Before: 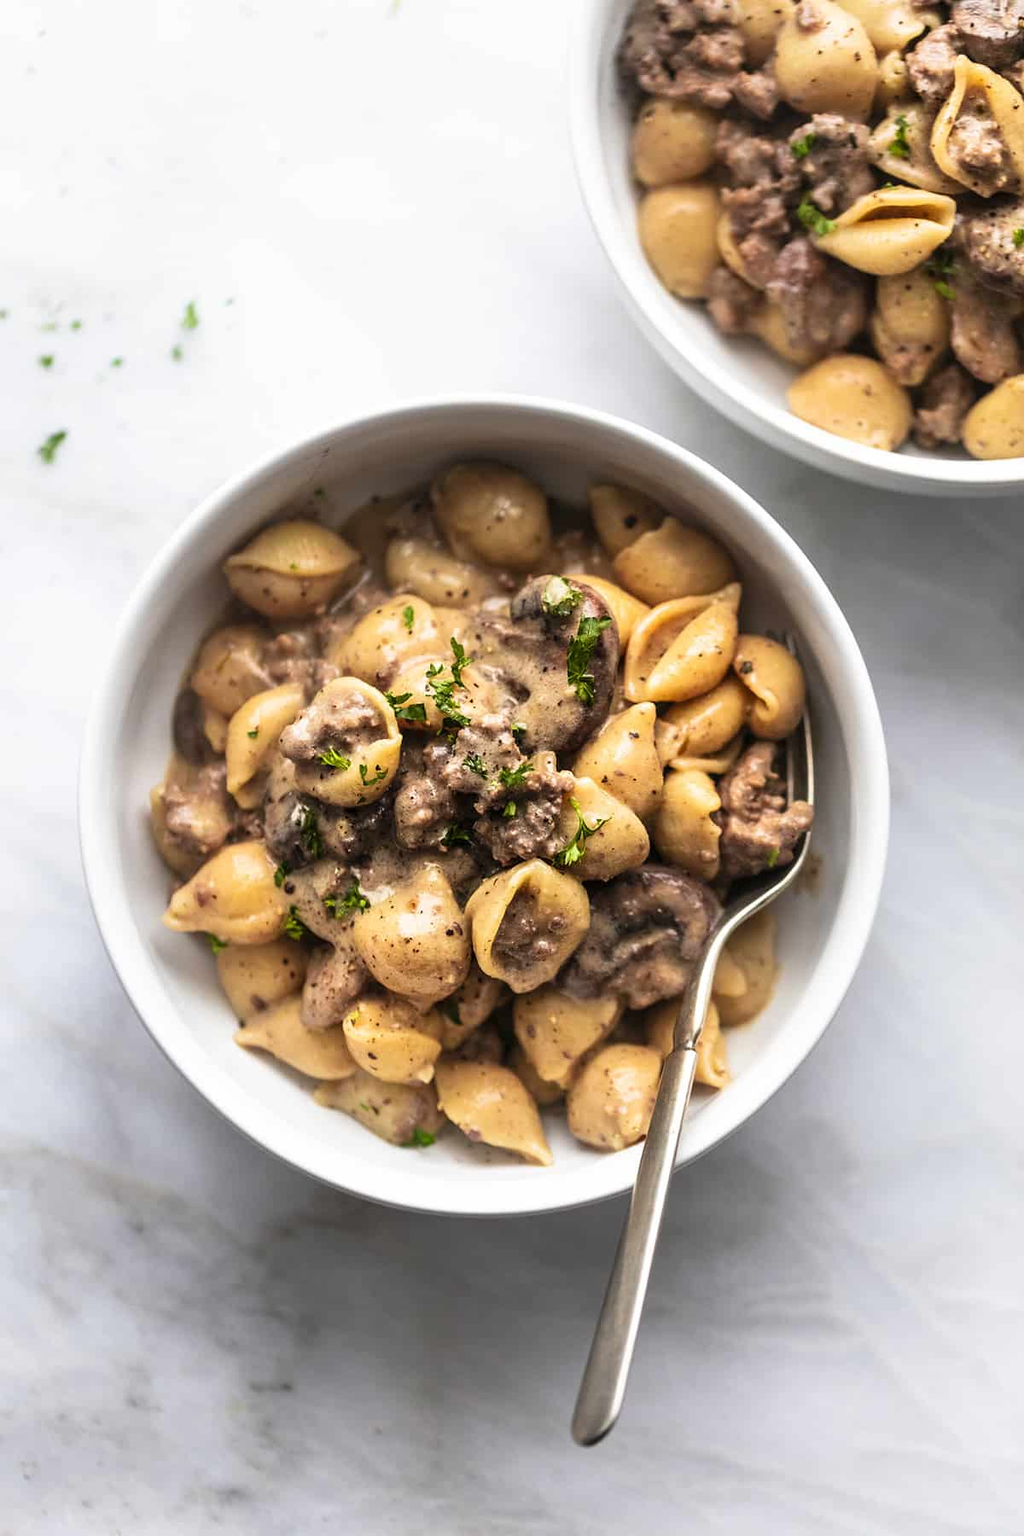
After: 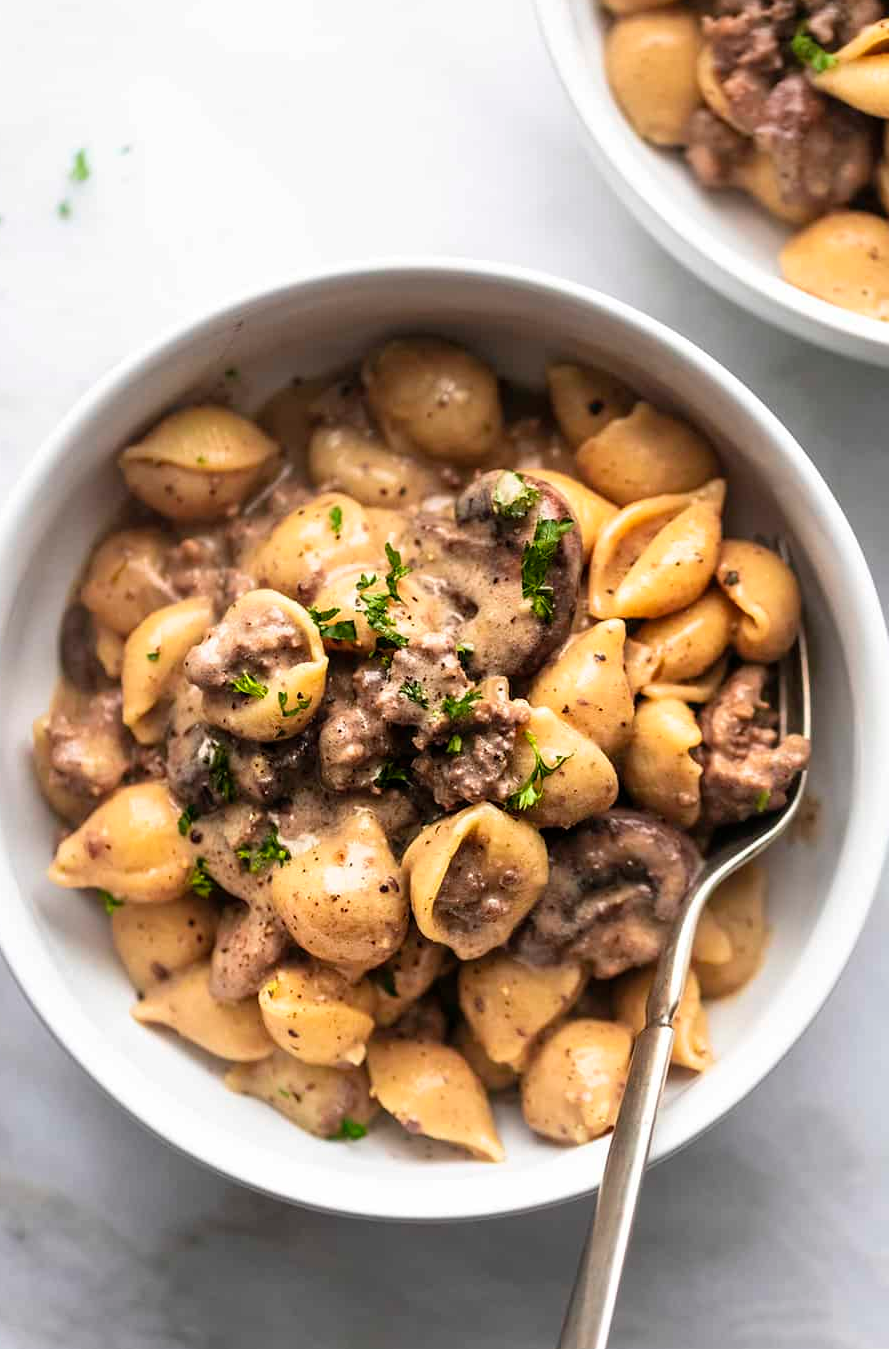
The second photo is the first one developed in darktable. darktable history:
crop and rotate: left 11.946%, top 11.379%, right 13.964%, bottom 13.662%
